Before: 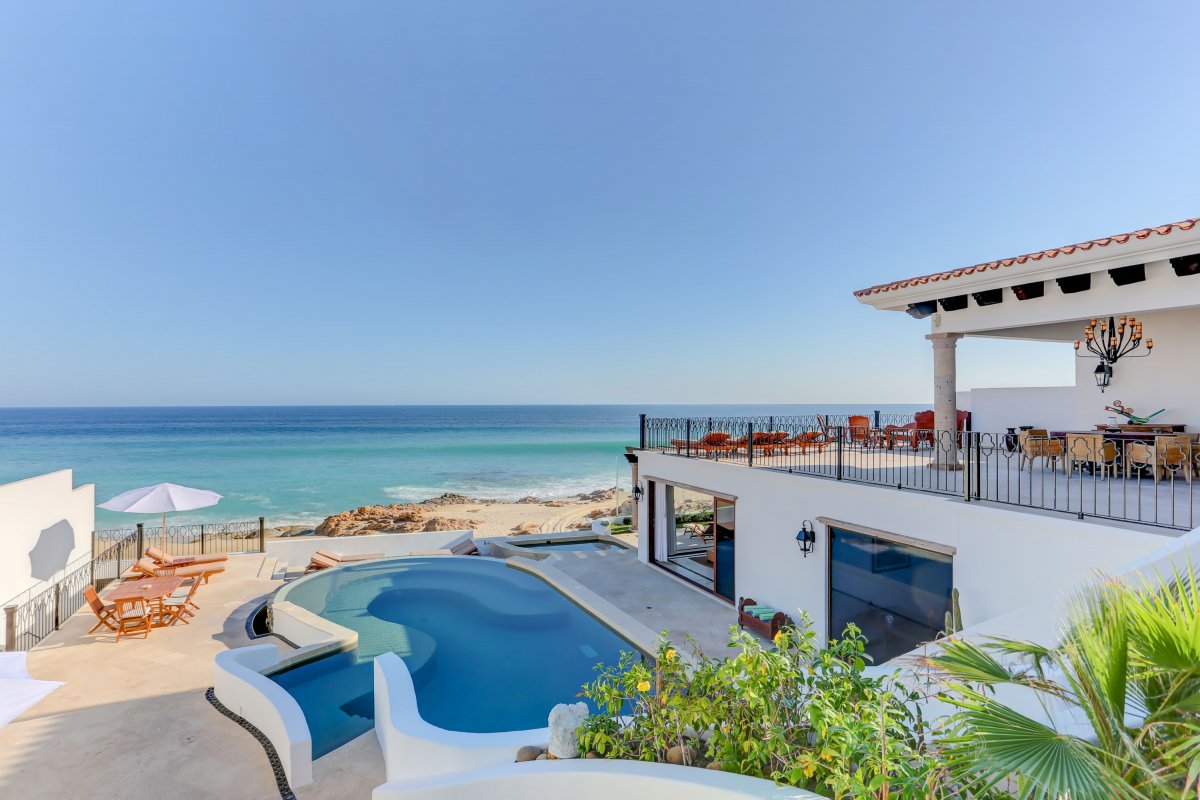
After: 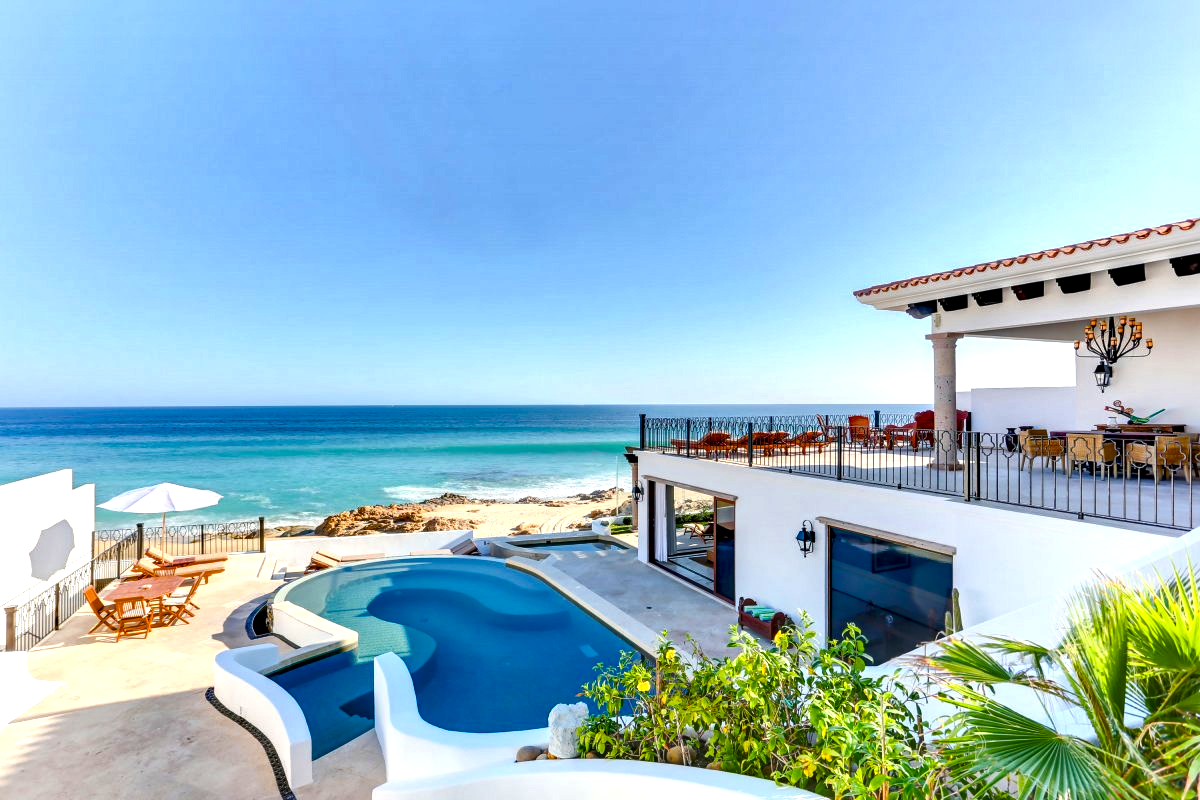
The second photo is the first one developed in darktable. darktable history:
color balance rgb: perceptual saturation grading › global saturation 27.406%, perceptual saturation grading › highlights -28.71%, perceptual saturation grading › mid-tones 15.383%, perceptual saturation grading › shadows 33.371%, perceptual brilliance grading › highlights 13.668%, perceptual brilliance grading › mid-tones 8.967%, perceptual brilliance grading › shadows -17.393%, global vibrance 25.069%, contrast 10.306%
local contrast: mode bilateral grid, contrast 19, coarseness 49, detail 161%, midtone range 0.2
